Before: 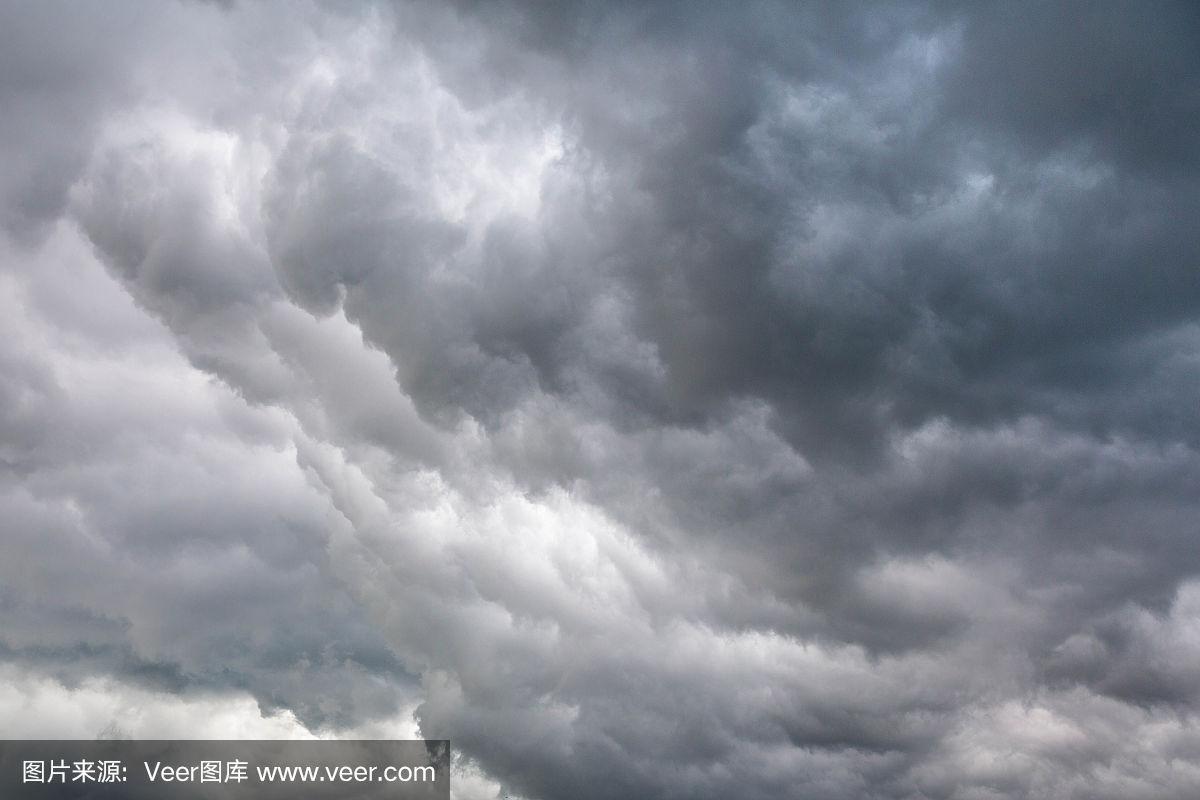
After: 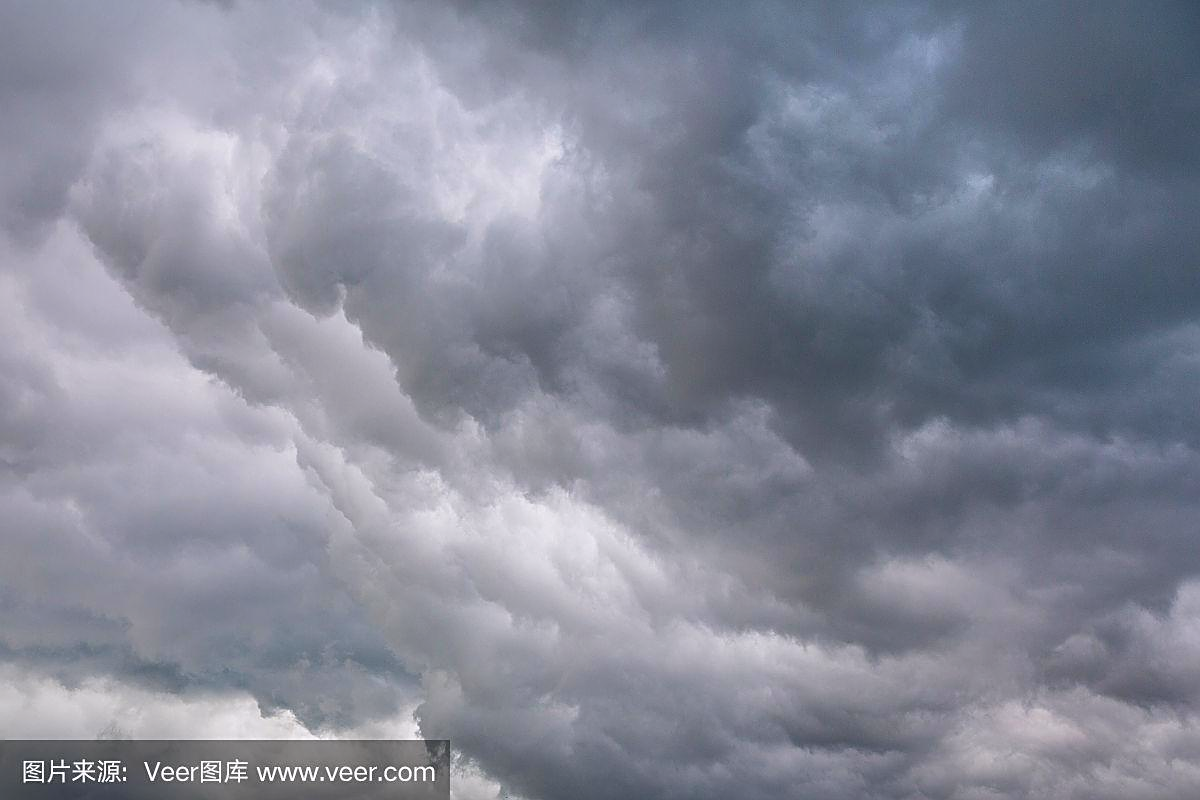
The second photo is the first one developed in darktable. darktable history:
sharpen: on, module defaults
lowpass: radius 0.1, contrast 0.85, saturation 1.1, unbound 0
white balance: red 1.009, blue 1.027
